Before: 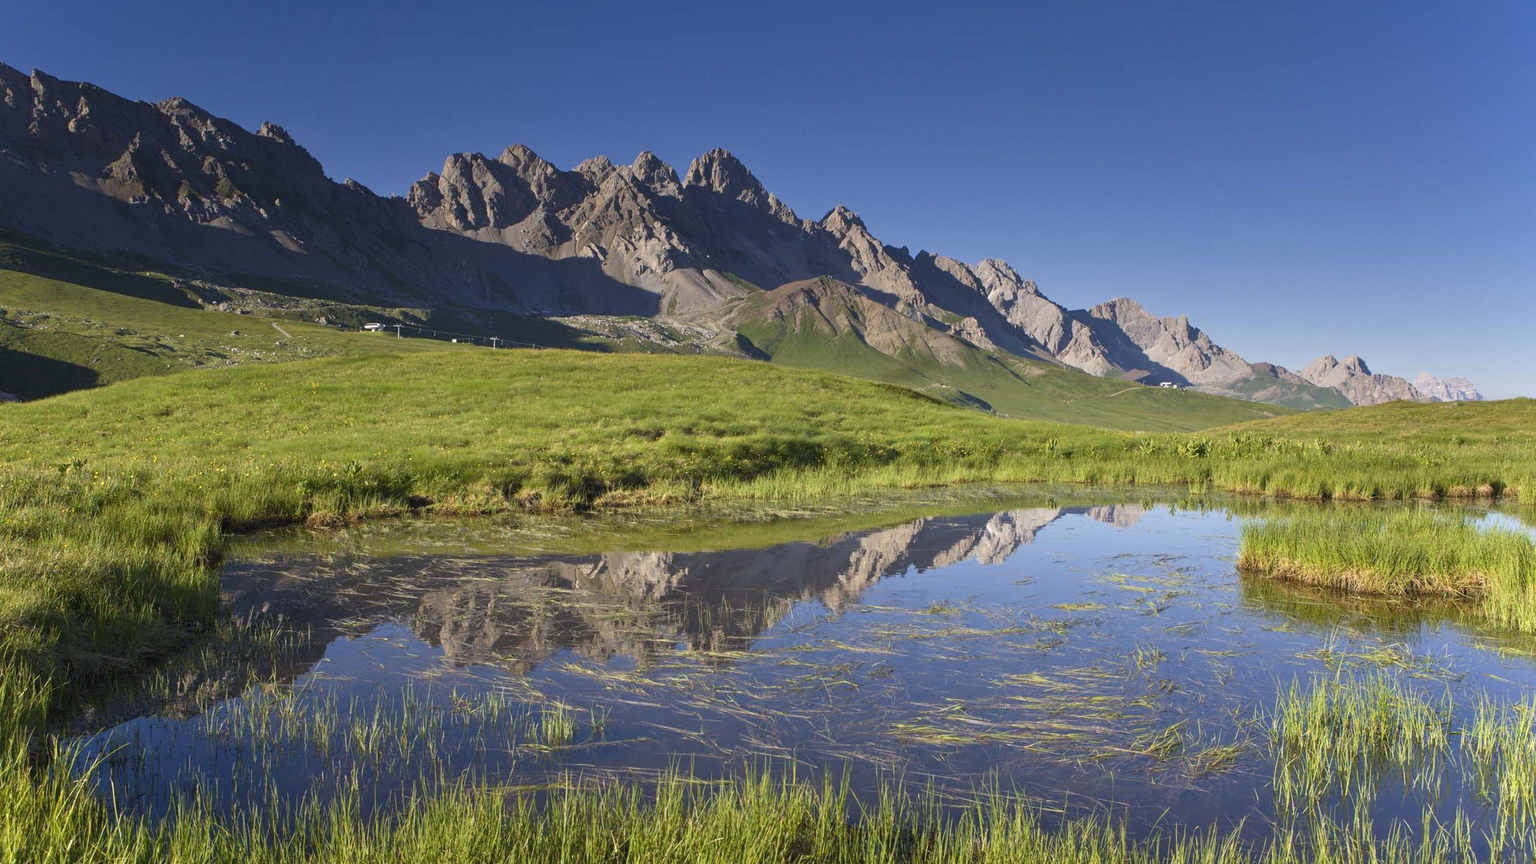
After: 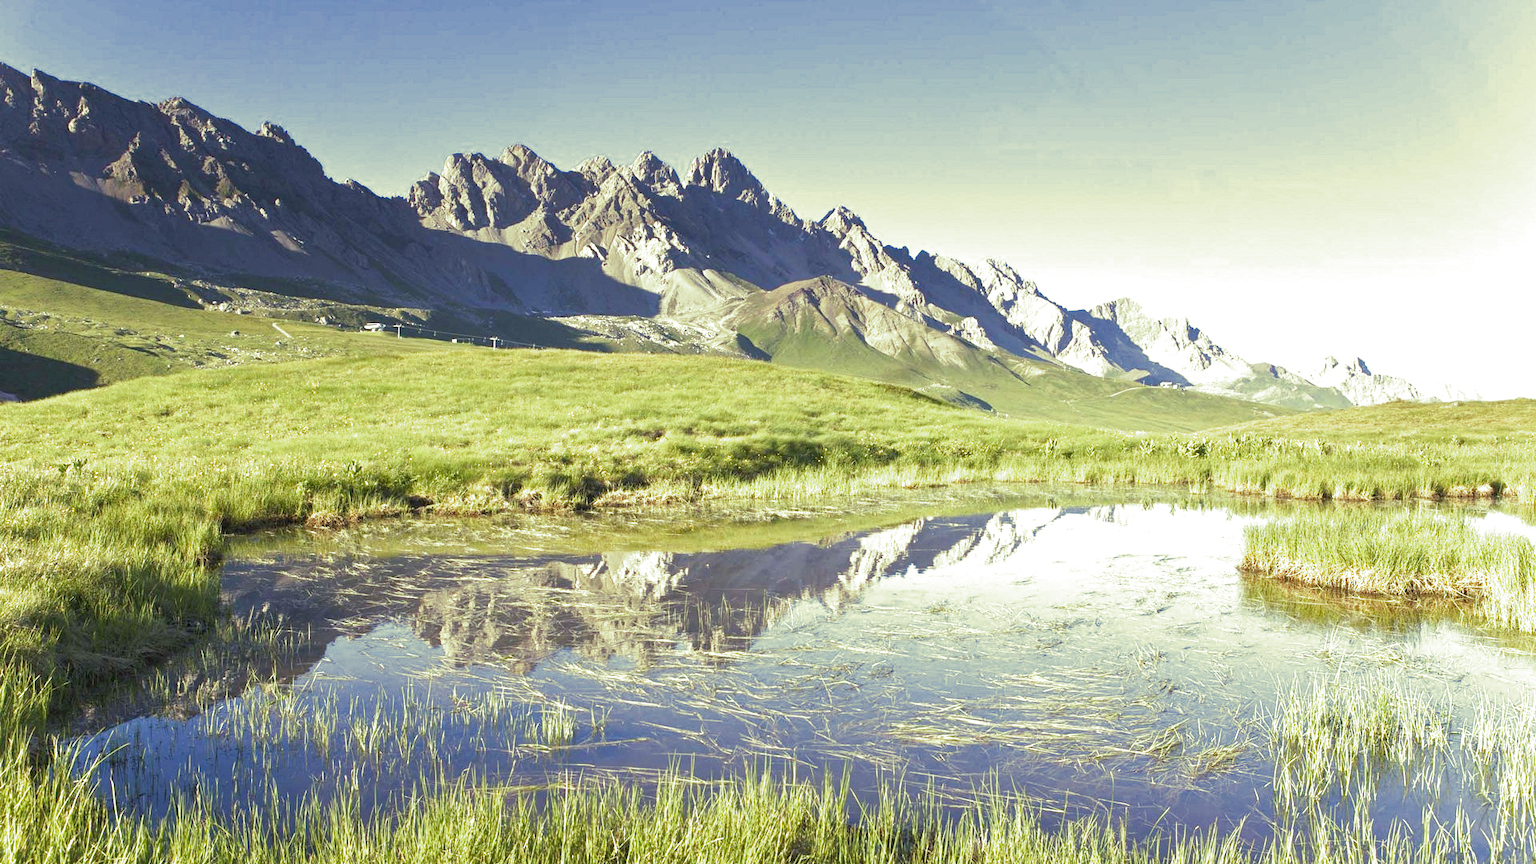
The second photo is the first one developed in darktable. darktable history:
exposure: black level correction 0.001, exposure 1.3 EV, compensate highlight preservation false
split-toning: shadows › hue 290.82°, shadows › saturation 0.34, highlights › saturation 0.38, balance 0, compress 50%
